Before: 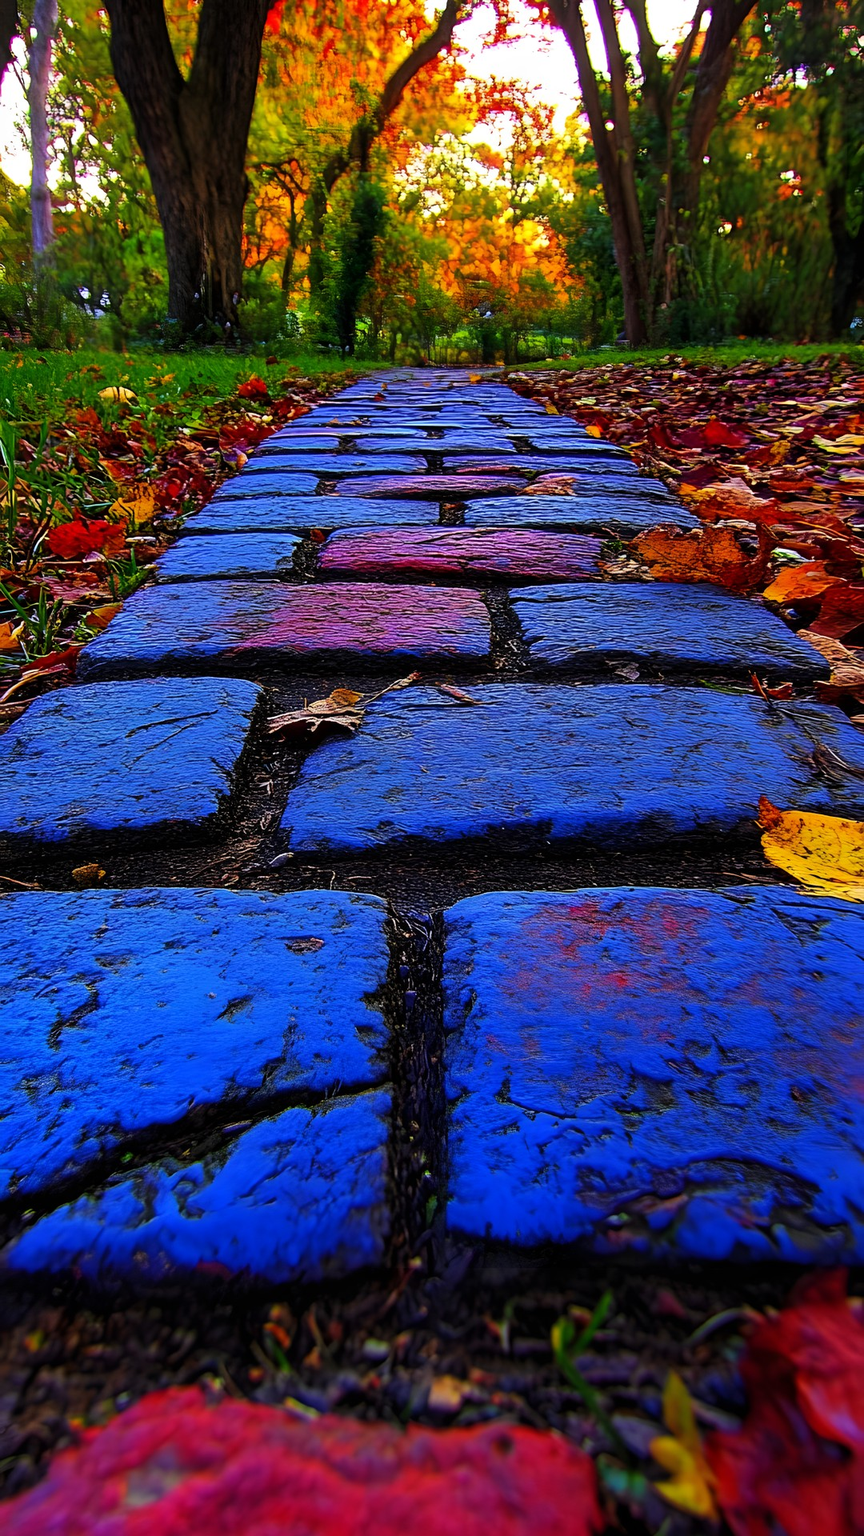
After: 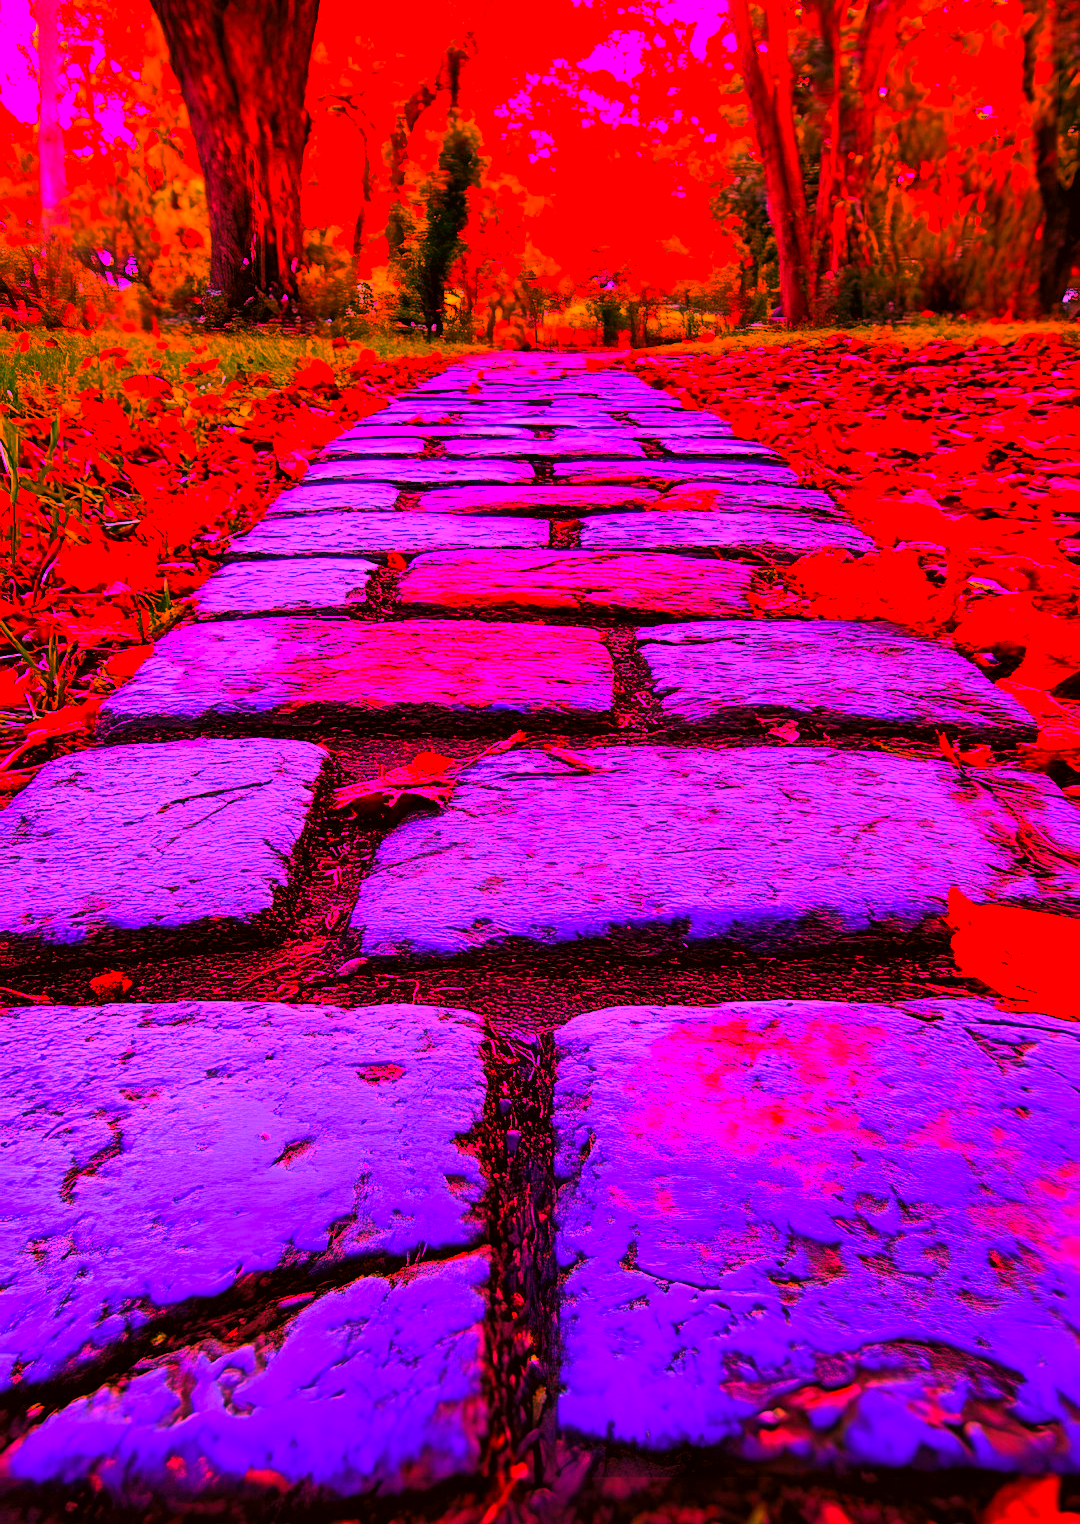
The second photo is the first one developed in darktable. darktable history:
color correction: highlights a* 17.94, highlights b* 35.39, shadows a* 1.48, shadows b* 6.42, saturation 1.01
white balance: red 4.26, blue 1.802
crop and rotate: top 5.667%, bottom 14.937%
